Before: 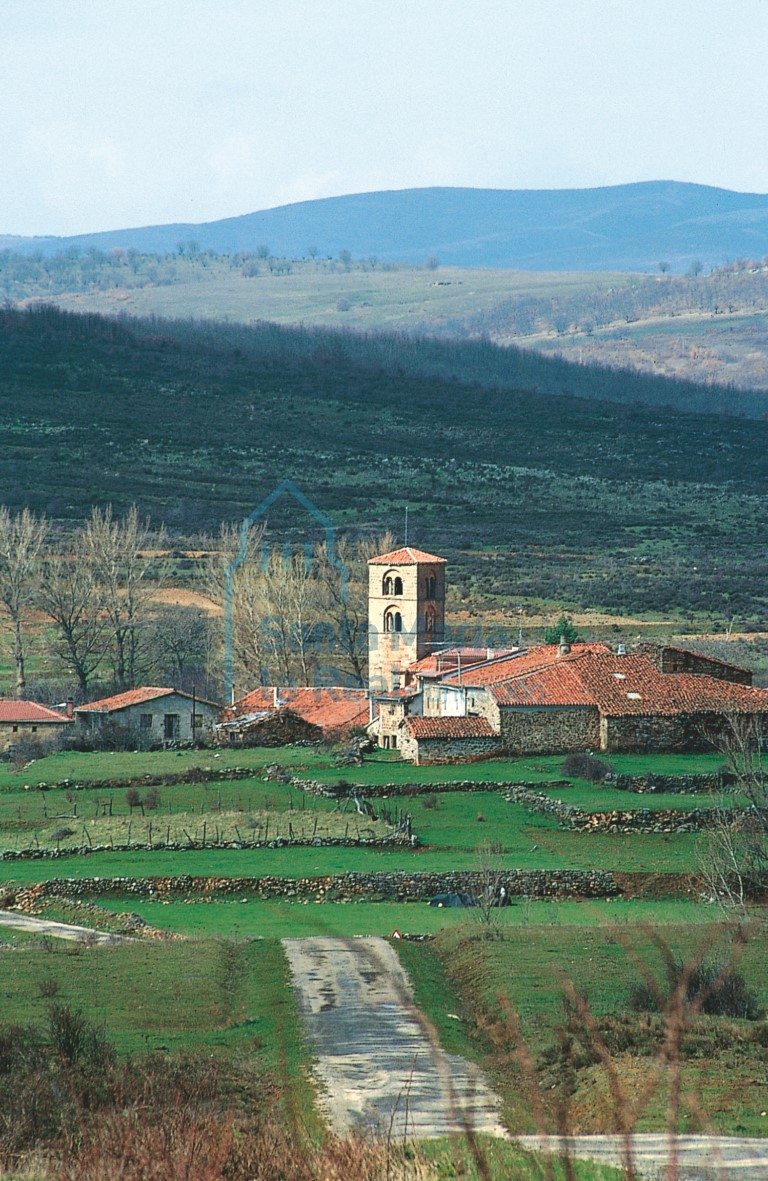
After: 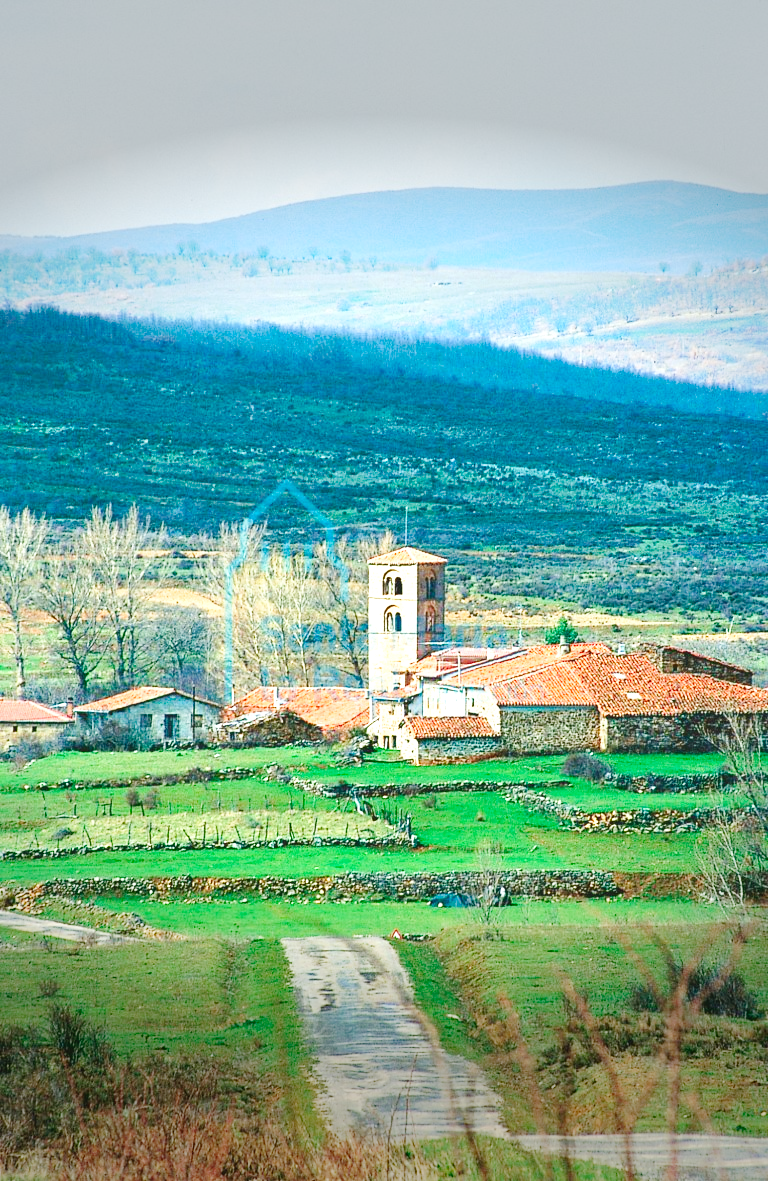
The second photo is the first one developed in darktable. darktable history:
exposure: black level correction 0.001, exposure 1.116 EV, compensate highlight preservation false
contrast brightness saturation: saturation 0.5
vignetting: fall-off start 70.97%, brightness -0.584, saturation -0.118, width/height ratio 1.333
base curve: curves: ch0 [(0, 0) (0.036, 0.025) (0.121, 0.166) (0.206, 0.329) (0.605, 0.79) (1, 1)], preserve colors none
